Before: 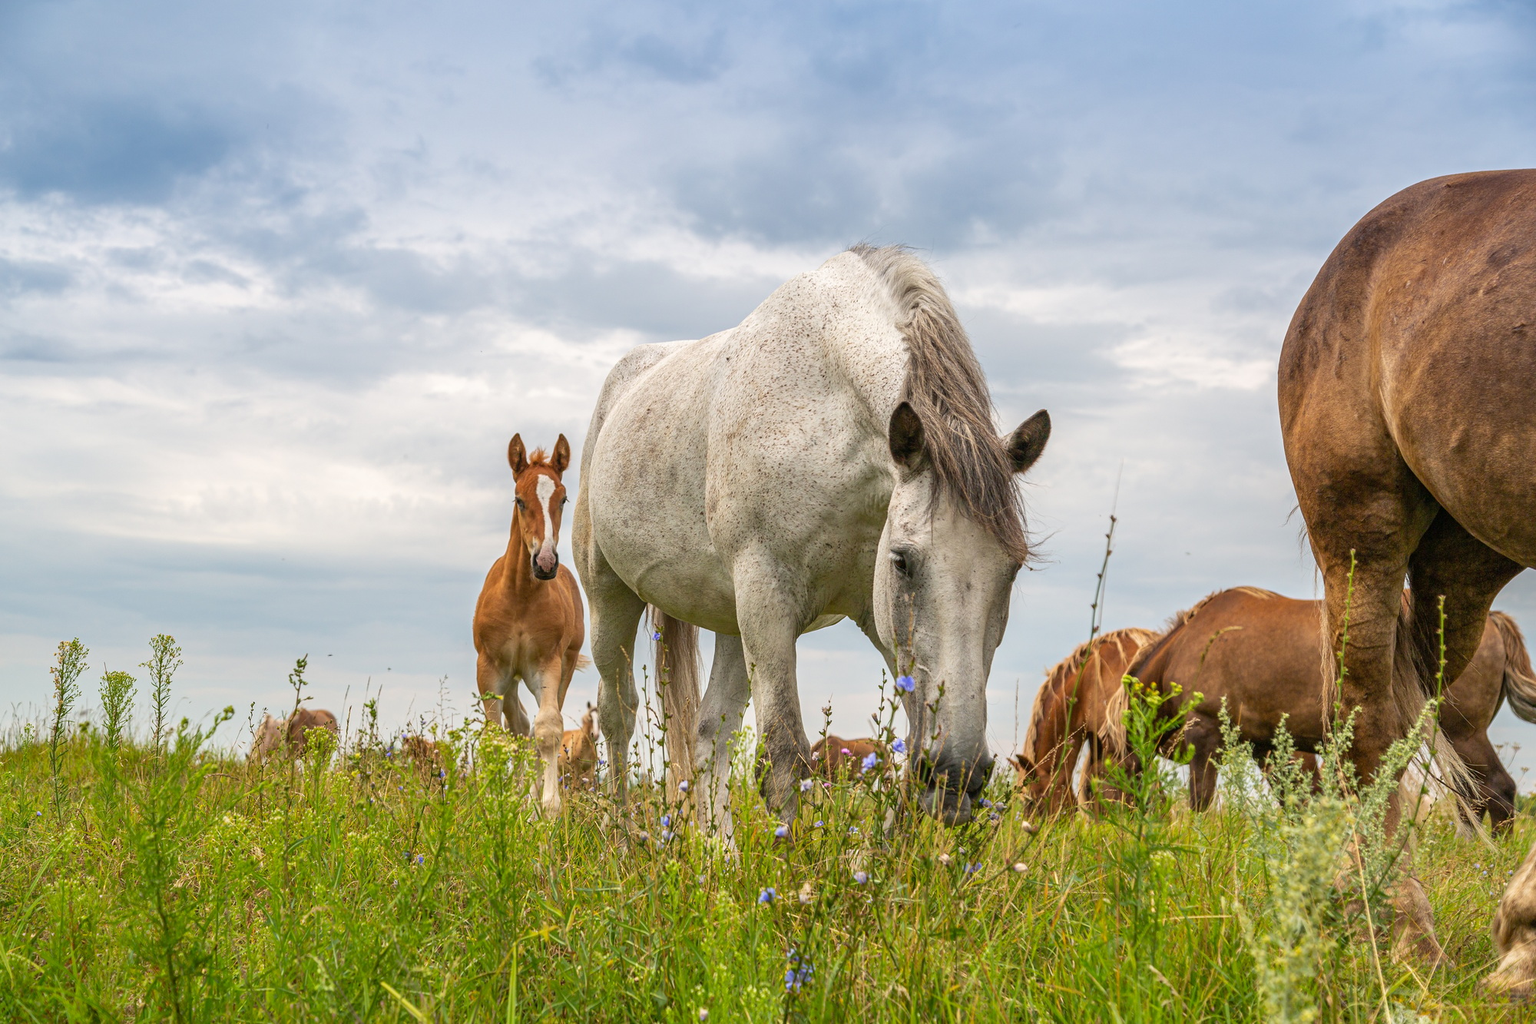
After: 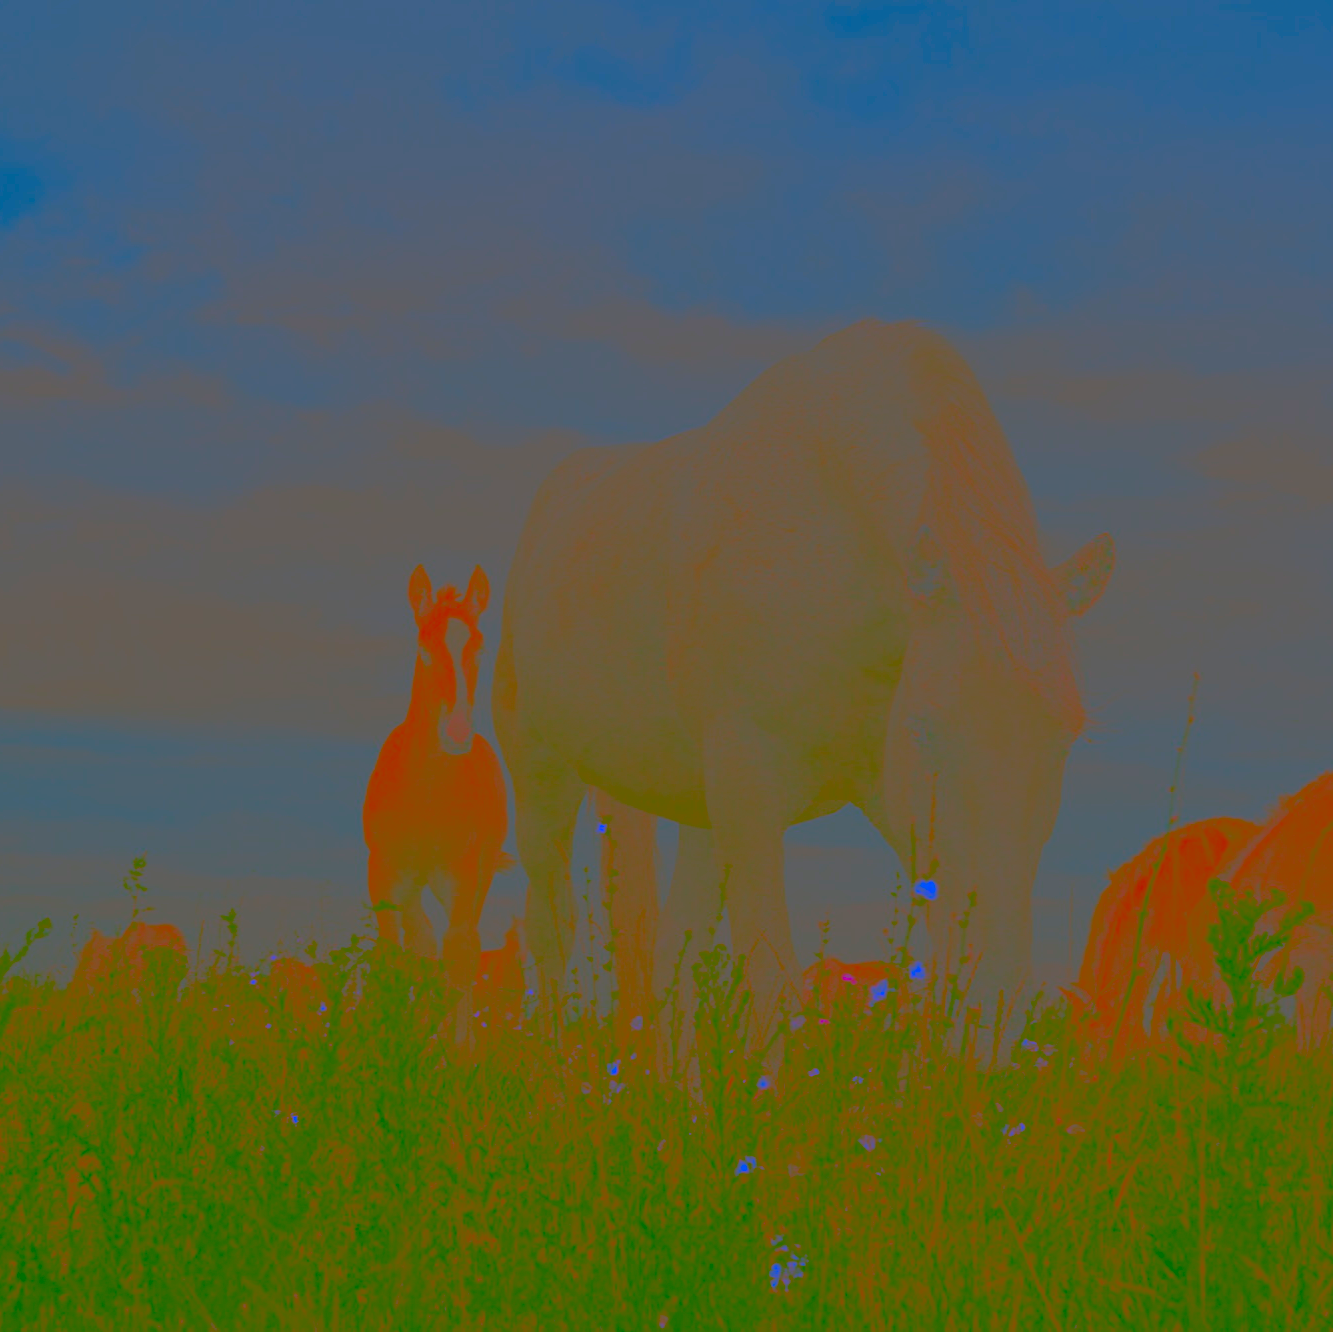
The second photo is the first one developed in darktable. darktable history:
crop and rotate: left 12.673%, right 20.66%
contrast brightness saturation: contrast -0.99, brightness -0.17, saturation 0.75
